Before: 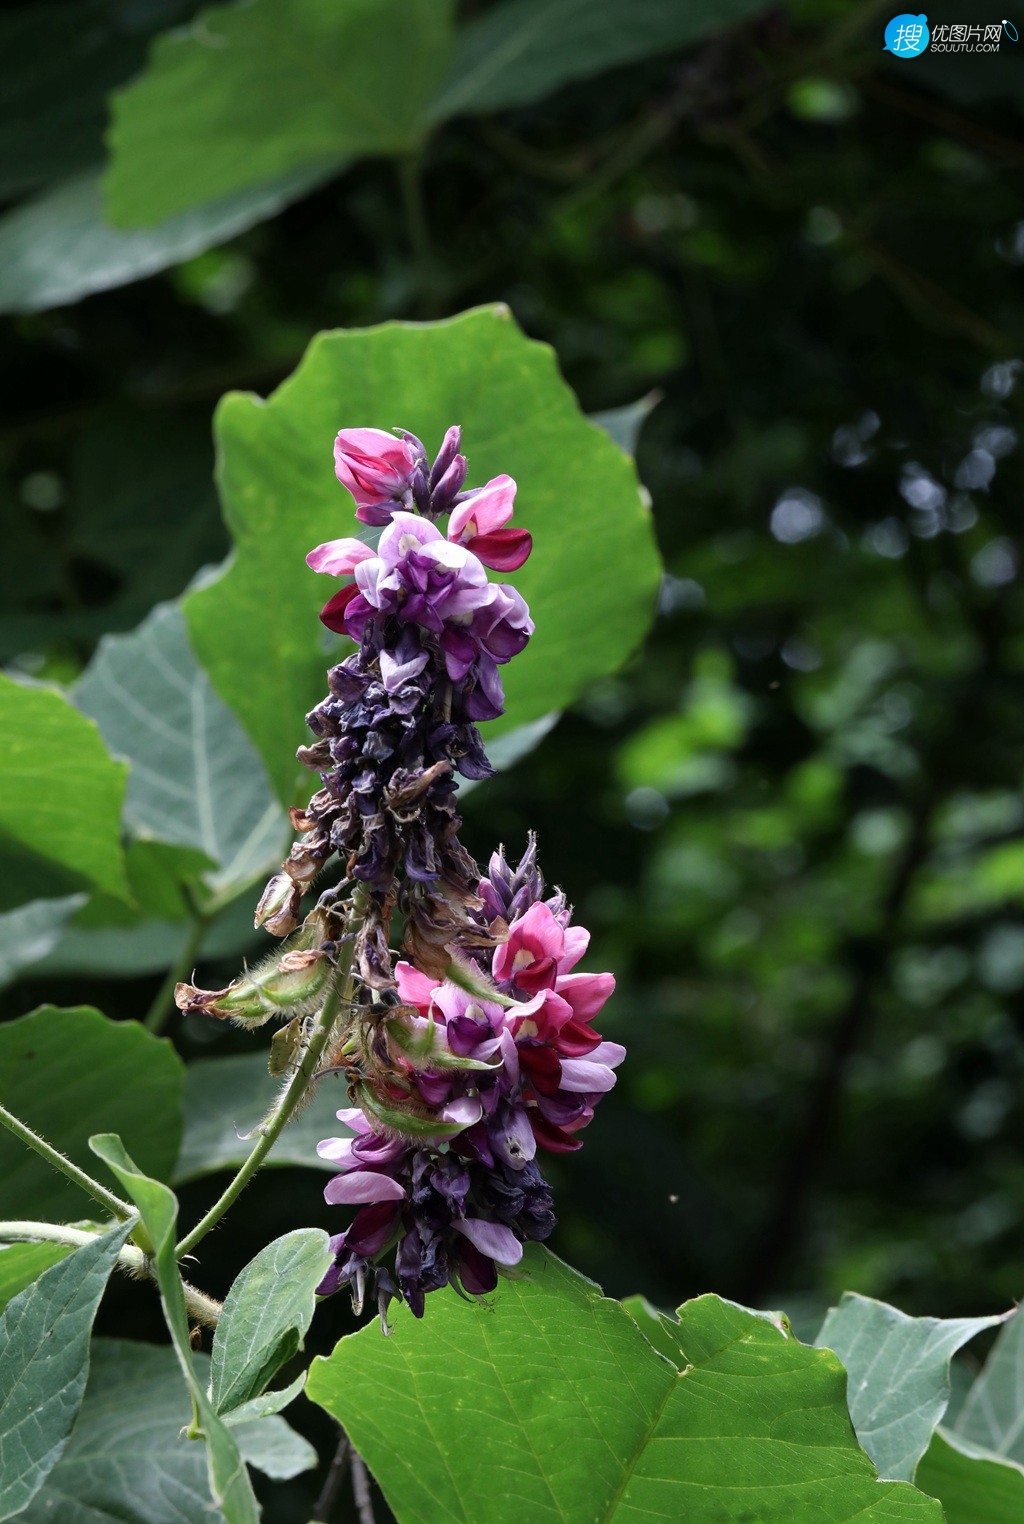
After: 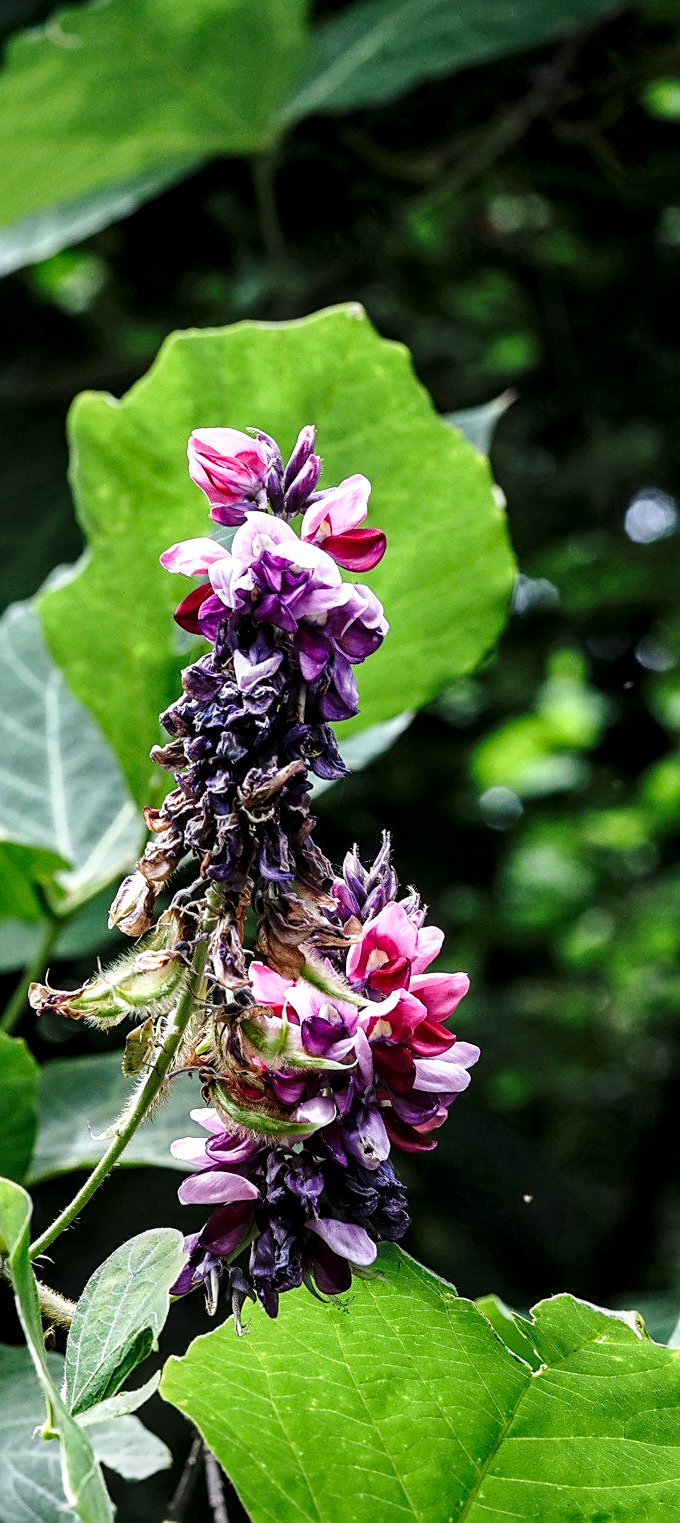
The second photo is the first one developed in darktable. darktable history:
base curve: curves: ch0 [(0, 0) (0.028, 0.03) (0.121, 0.232) (0.46, 0.748) (0.859, 0.968) (1, 1)], preserve colors none
local contrast: detail 150%
crop and rotate: left 14.339%, right 19.184%
sharpen: on, module defaults
